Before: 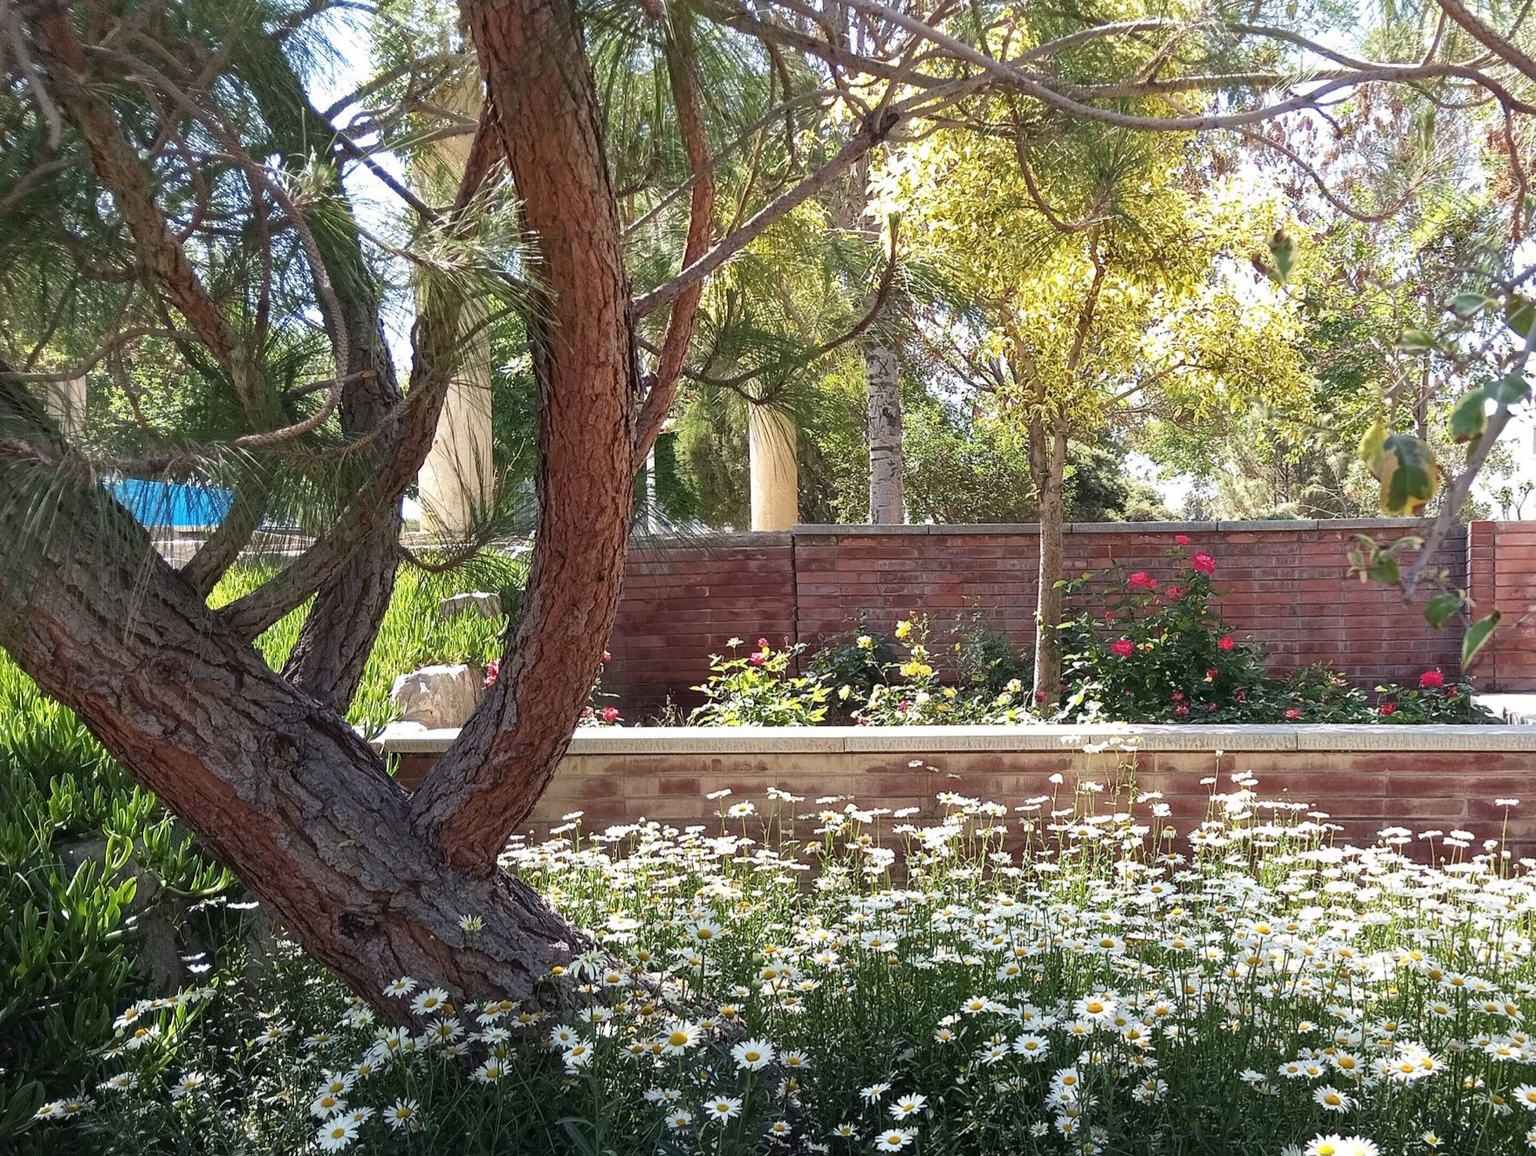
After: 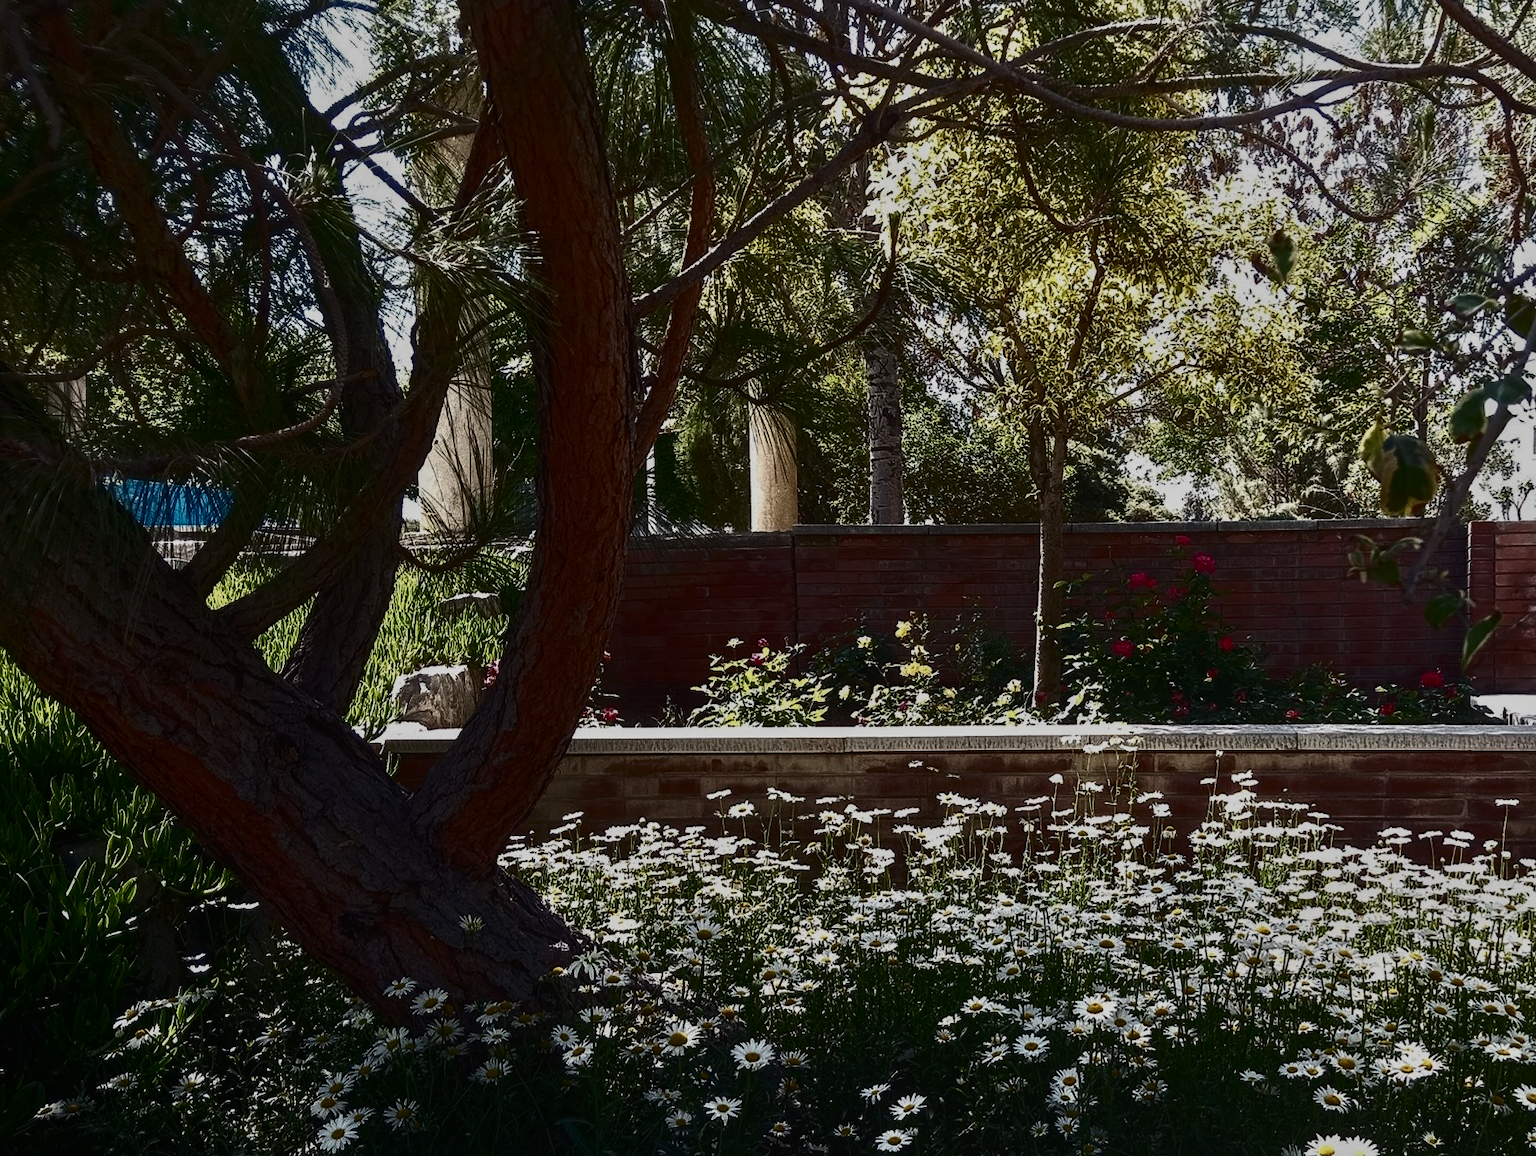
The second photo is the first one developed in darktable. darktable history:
shadows and highlights: shadows 12.68, white point adjustment 1.3, highlights color adjustment 0.729%, soften with gaussian
local contrast: detail 110%
tone equalizer: -8 EV -1.98 EV, -7 EV -1.99 EV, -6 EV -2 EV, -5 EV -1.99 EV, -4 EV -1.97 EV, -3 EV -1.99 EV, -2 EV -2 EV, -1 EV -1.62 EV, +0 EV -1.99 EV
contrast brightness saturation: contrast 0.921, brightness 0.19
